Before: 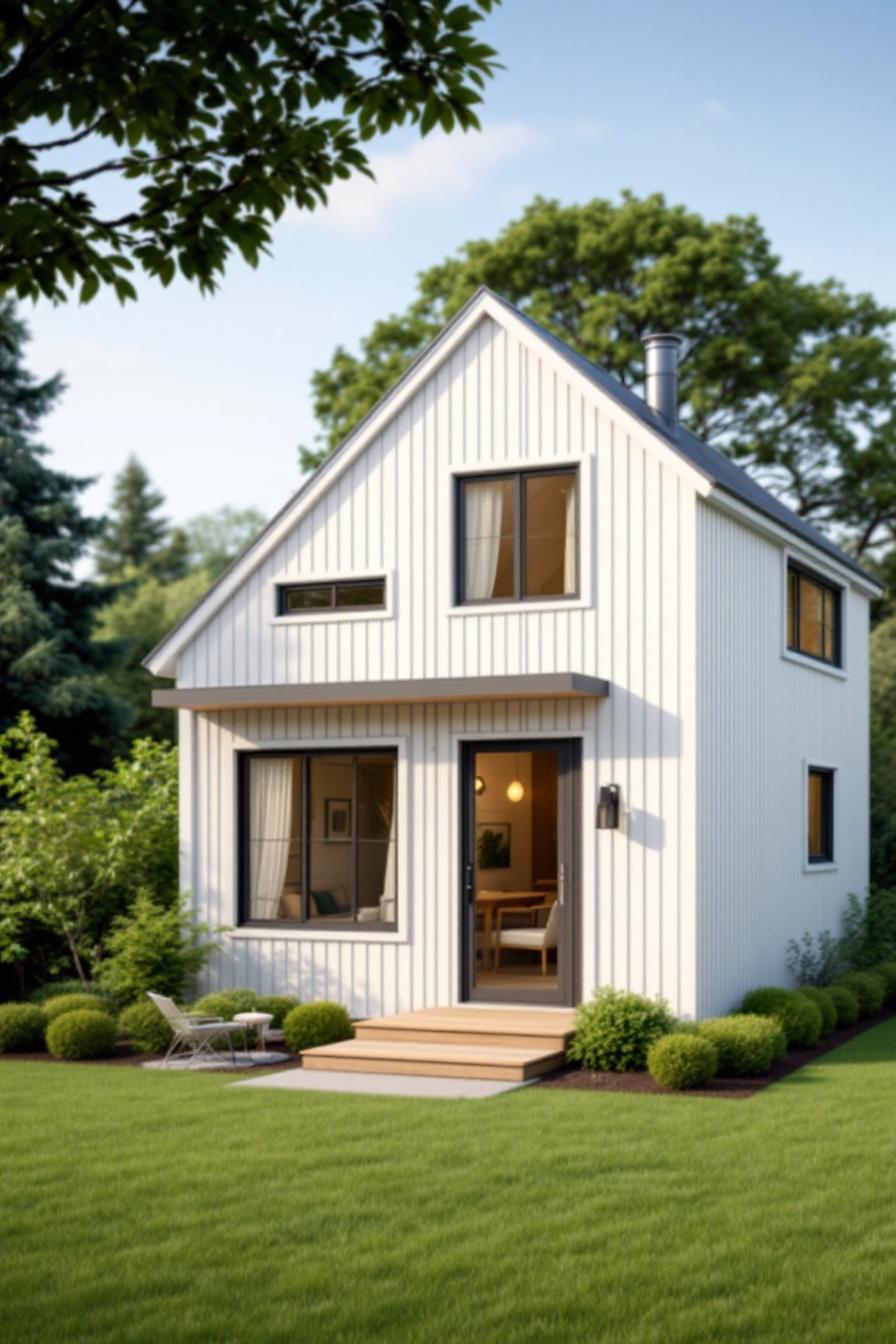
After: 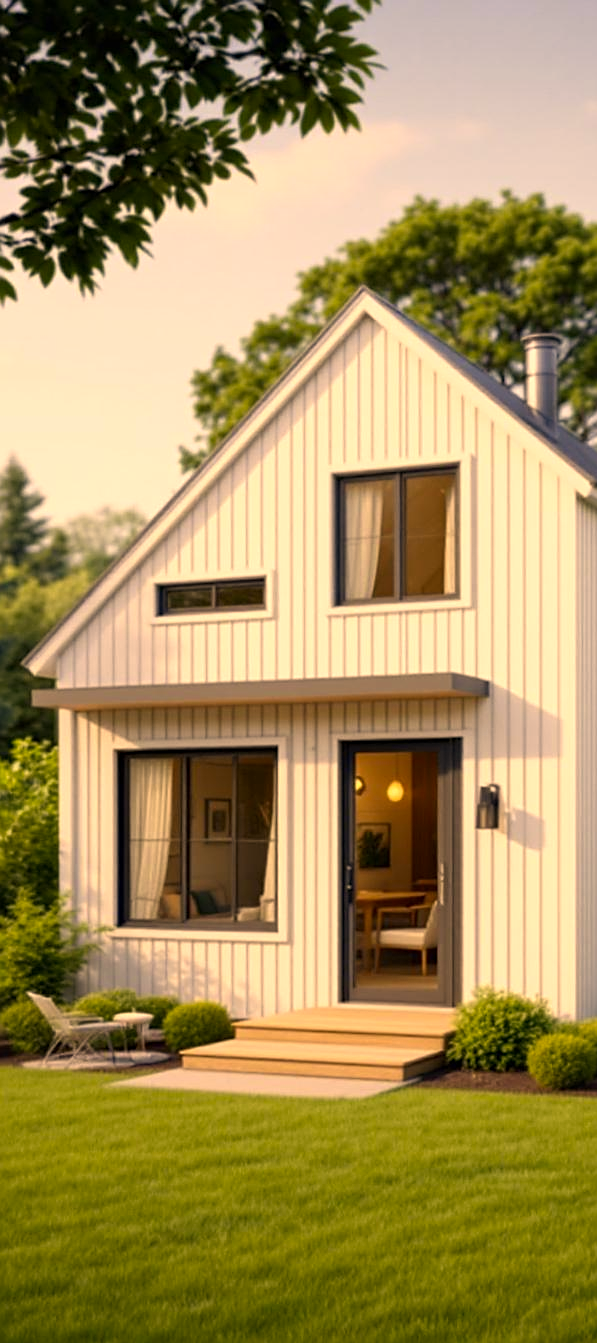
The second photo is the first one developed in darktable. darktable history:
crop and rotate: left 13.433%, right 19.886%
color correction: highlights a* 14.98, highlights b* 31.04
sharpen: on, module defaults
